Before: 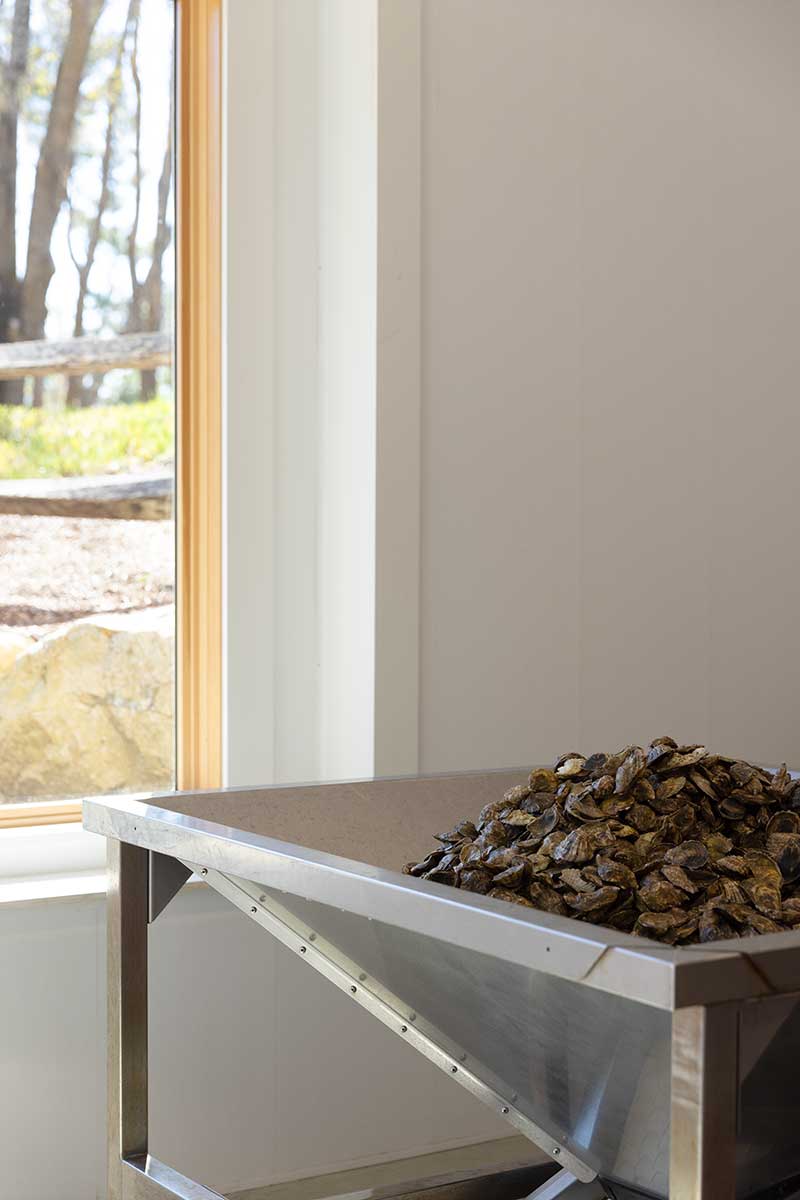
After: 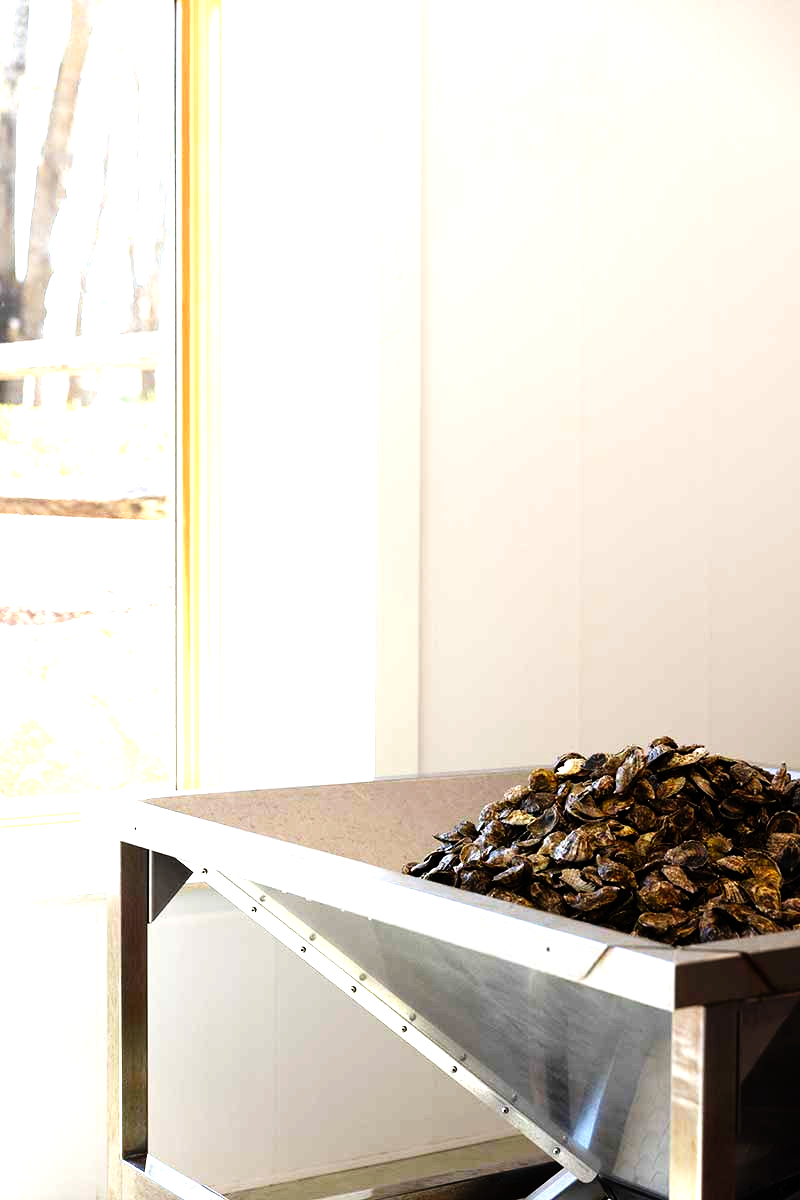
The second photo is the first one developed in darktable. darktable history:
sigmoid: contrast 1.7, skew -0.2, preserve hue 0%, red attenuation 0.1, red rotation 0.035, green attenuation 0.1, green rotation -0.017, blue attenuation 0.15, blue rotation -0.052, base primaries Rec2020
levels: levels [0, 0.352, 0.703]
